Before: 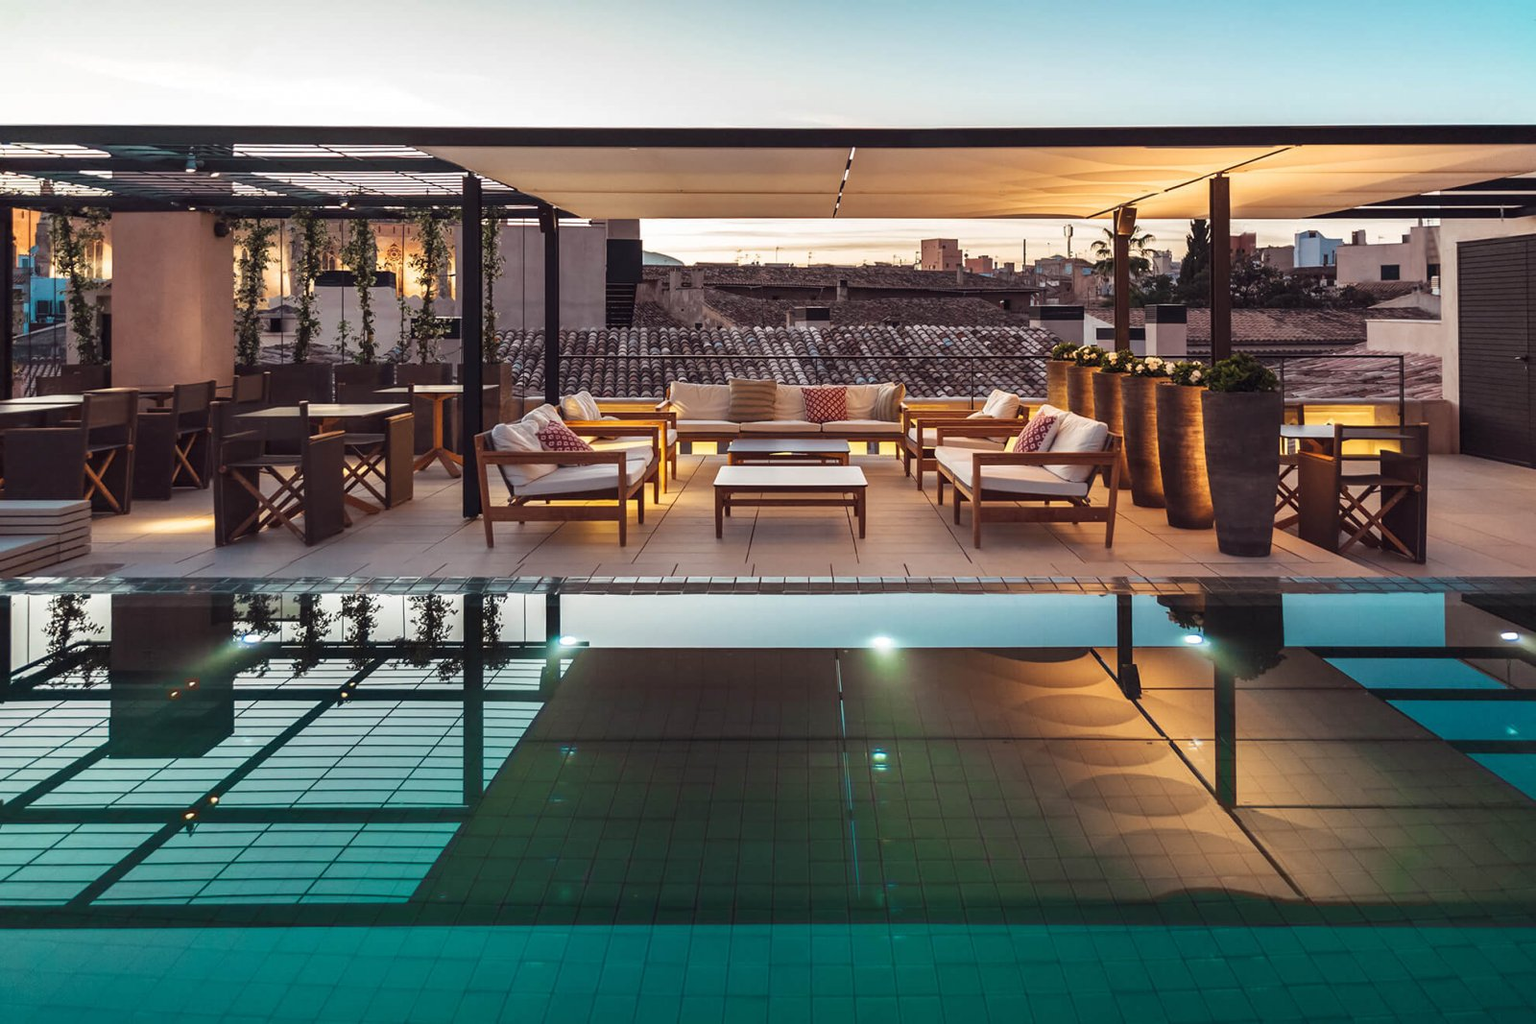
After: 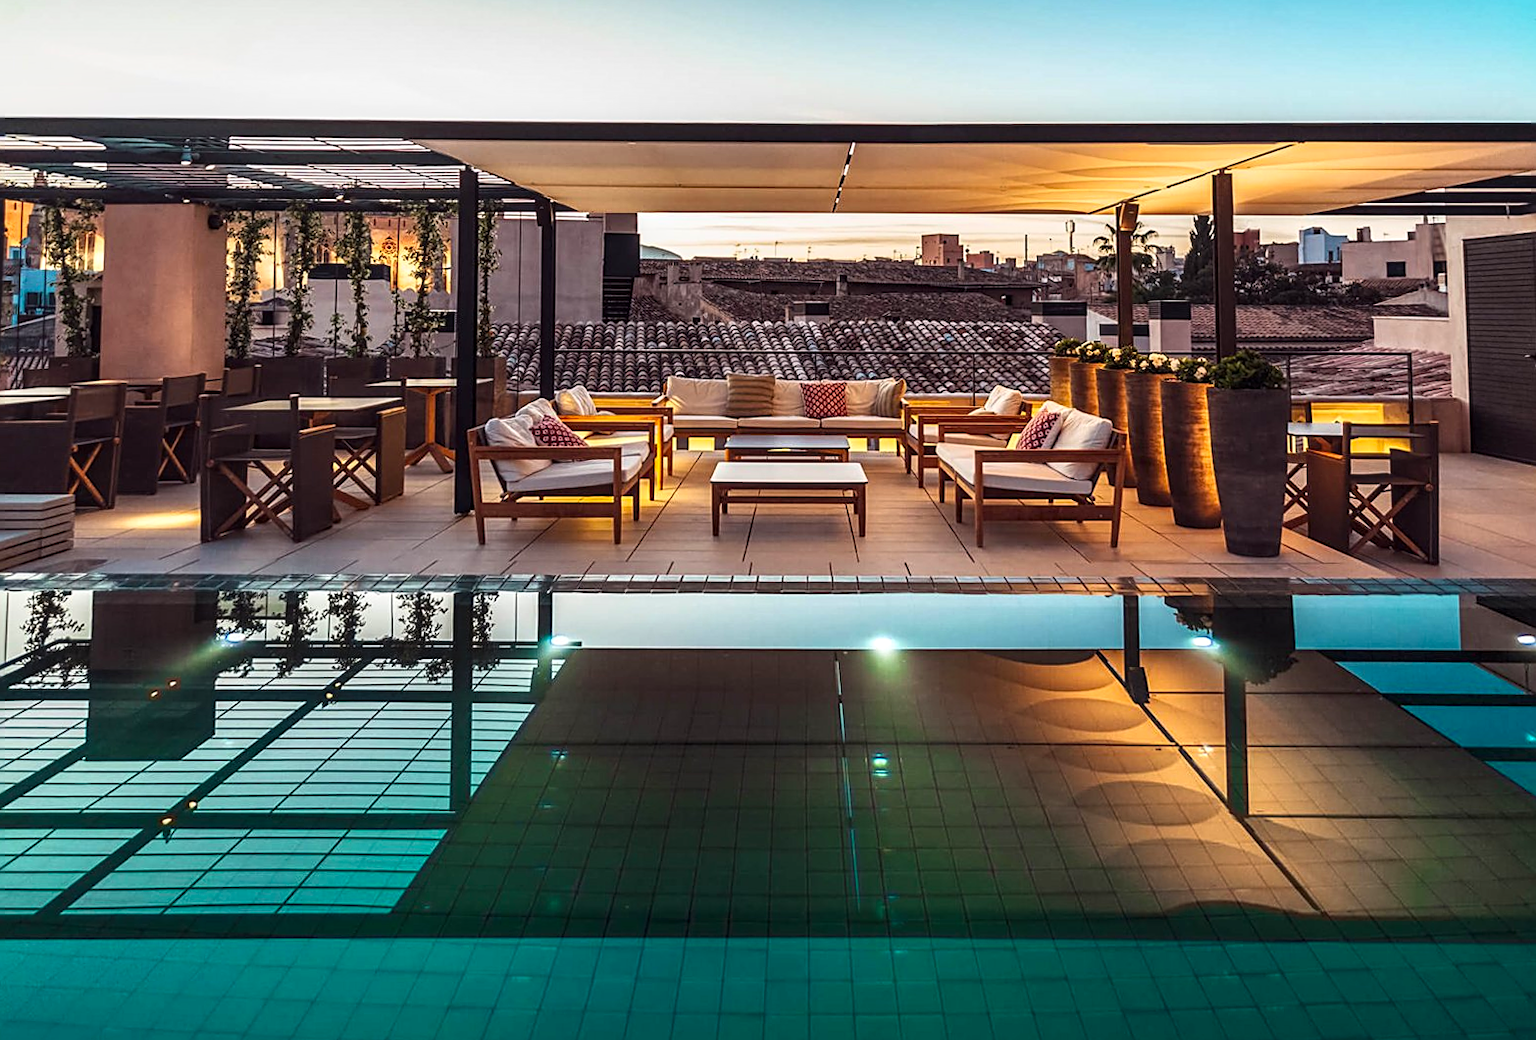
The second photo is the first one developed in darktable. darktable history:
contrast brightness saturation: contrast 0.09, saturation 0.28
rotate and perspective: rotation 0.226°, lens shift (vertical) -0.042, crop left 0.023, crop right 0.982, crop top 0.006, crop bottom 0.994
rgb curve: curves: ch0 [(0, 0) (0.078, 0.051) (0.929, 0.956) (1, 1)], compensate middle gray true
sharpen: on, module defaults
local contrast: on, module defaults
